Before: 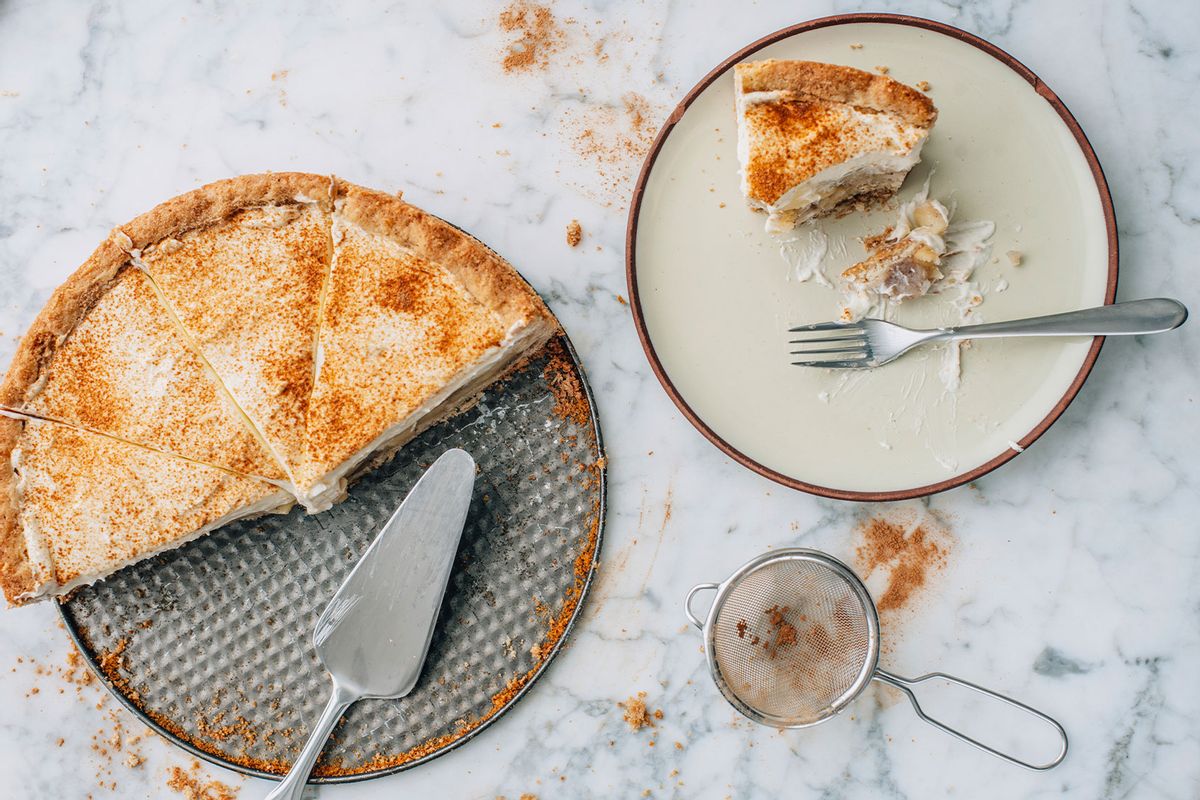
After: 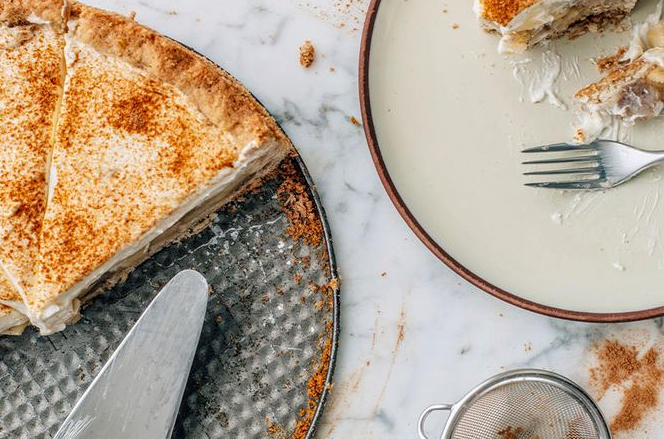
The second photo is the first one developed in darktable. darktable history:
crop and rotate: left 22.251%, top 22.478%, right 22.394%, bottom 22.543%
local contrast: on, module defaults
